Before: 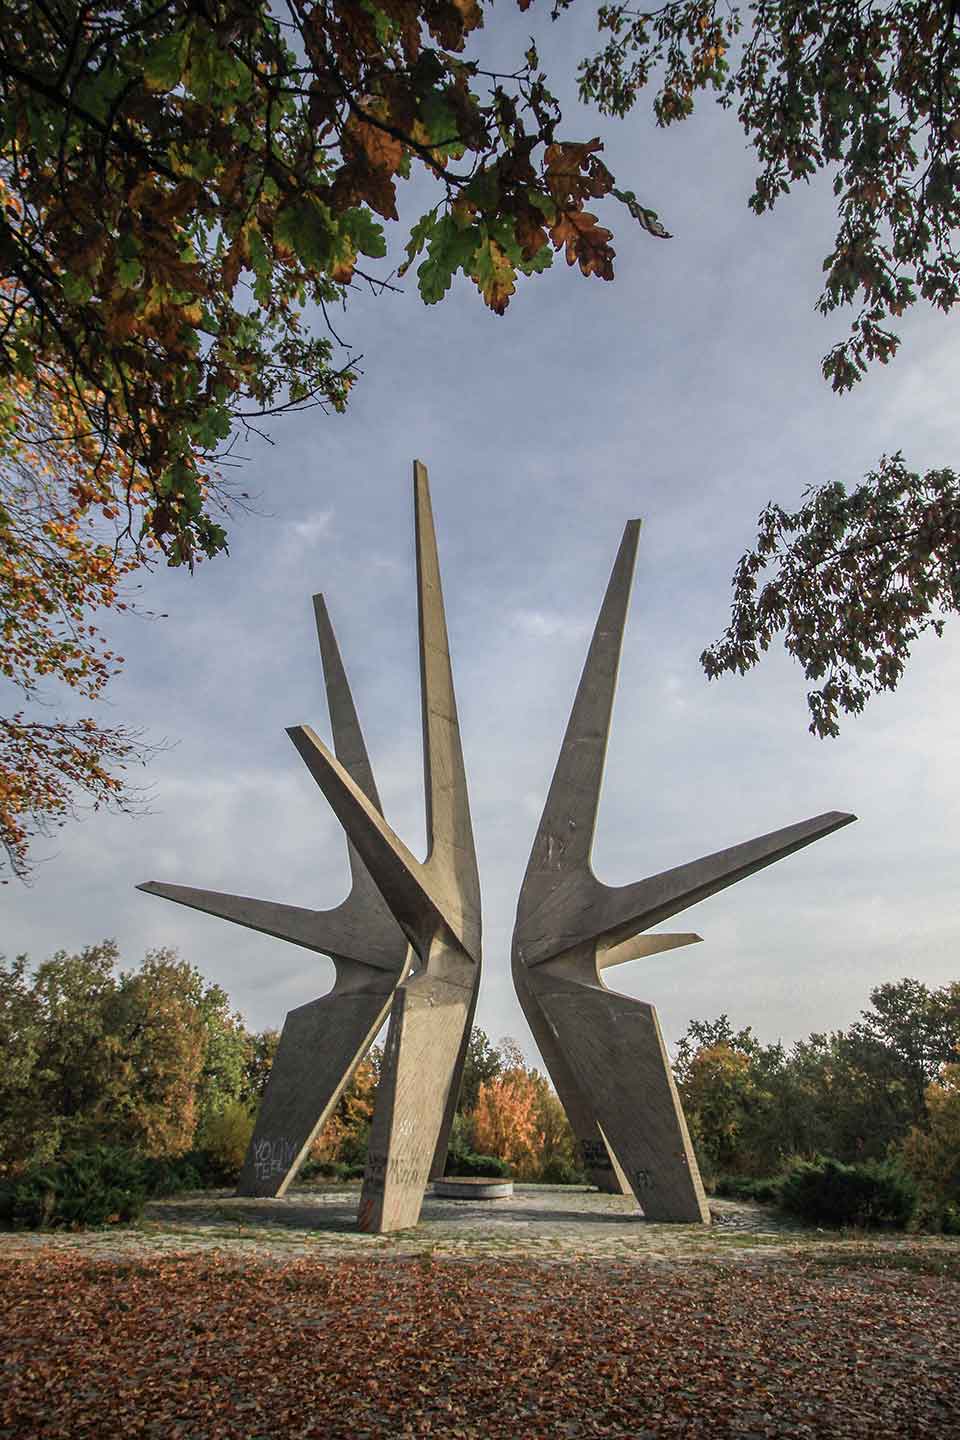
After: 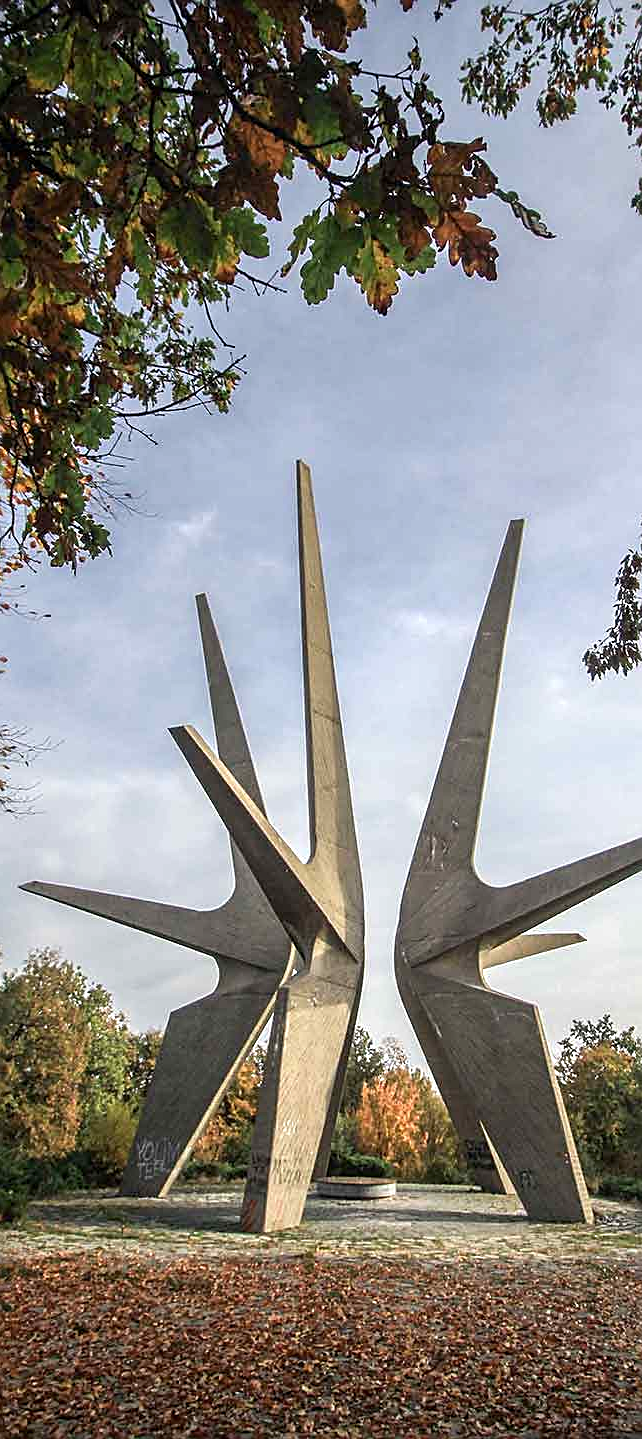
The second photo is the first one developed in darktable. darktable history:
sharpen: on, module defaults
crop and rotate: left 12.257%, right 20.798%
exposure: black level correction 0.001, exposure 0.499 EV, compensate highlight preservation false
